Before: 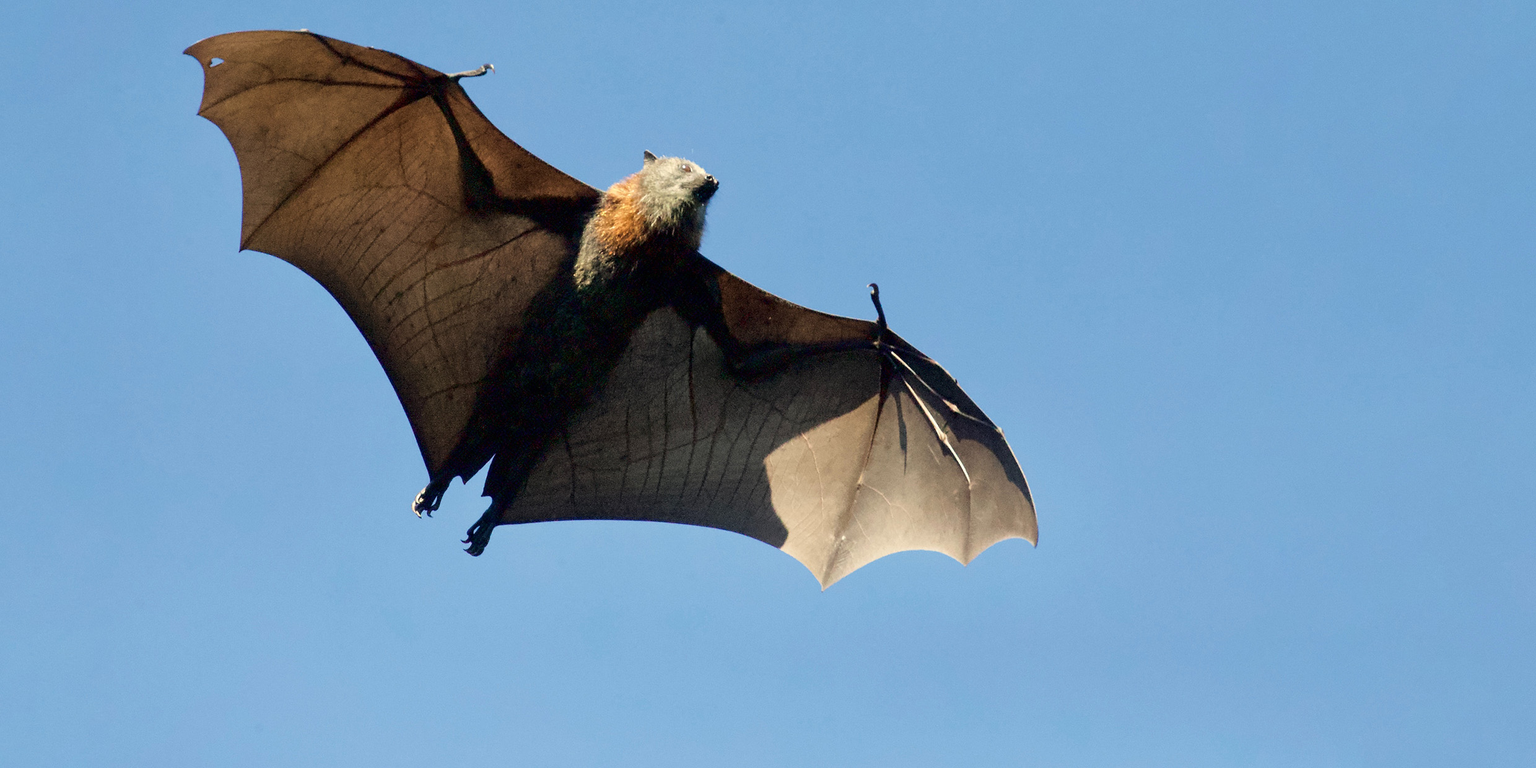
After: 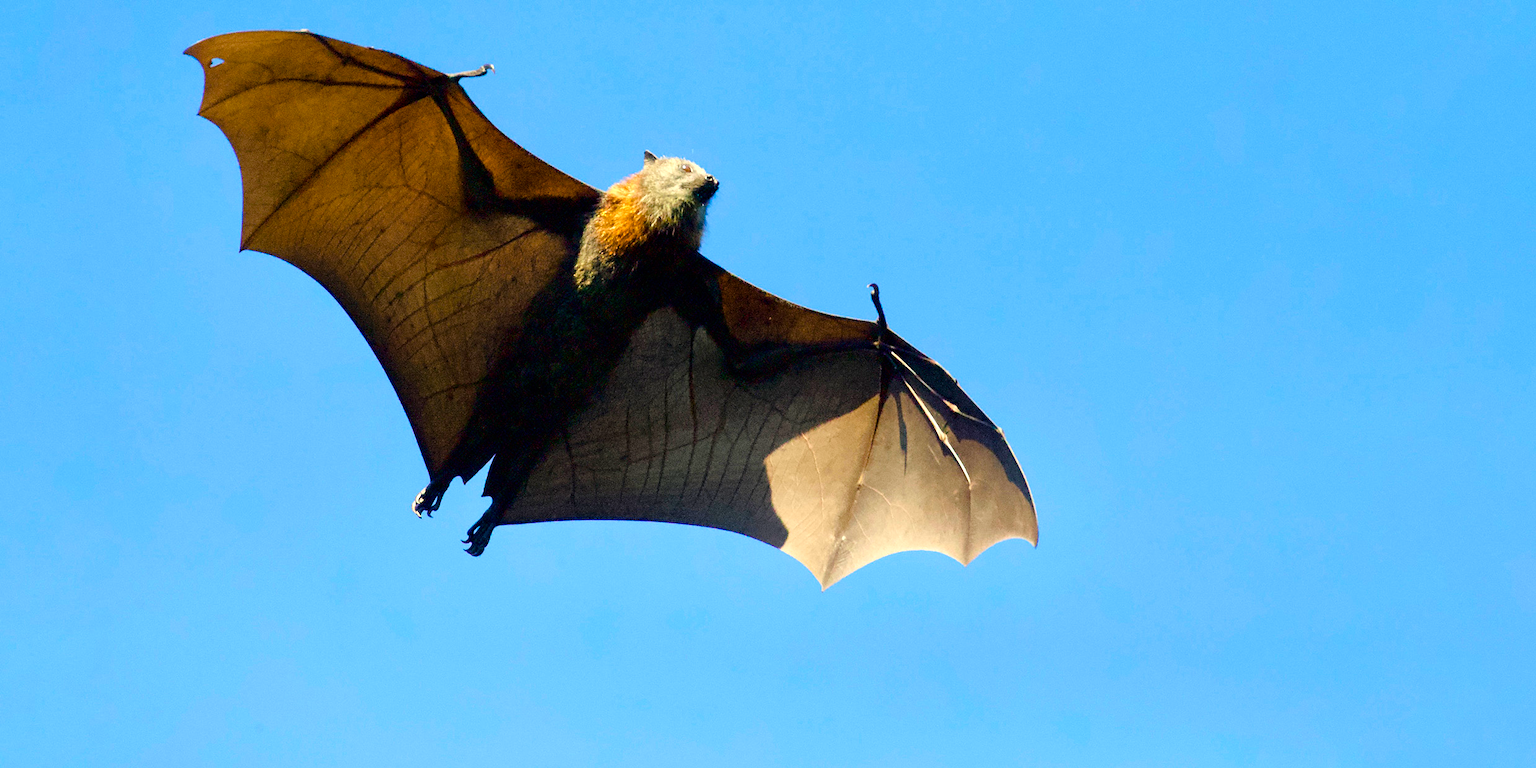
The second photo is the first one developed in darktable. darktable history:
color balance rgb: perceptual saturation grading › global saturation 9.104%, perceptual saturation grading › highlights -13.432%, perceptual saturation grading › mid-tones 14.592%, perceptual saturation grading › shadows 22.203%, perceptual brilliance grading › global brilliance -1.54%, perceptual brilliance grading › highlights -1.265%, perceptual brilliance grading › mid-tones -1.182%, perceptual brilliance grading › shadows -0.833%, global vibrance 59.615%
tone equalizer: -8 EV -0.438 EV, -7 EV -0.412 EV, -6 EV -0.297 EV, -5 EV -0.204 EV, -3 EV 0.197 EV, -2 EV 0.355 EV, -1 EV 0.398 EV, +0 EV 0.446 EV
